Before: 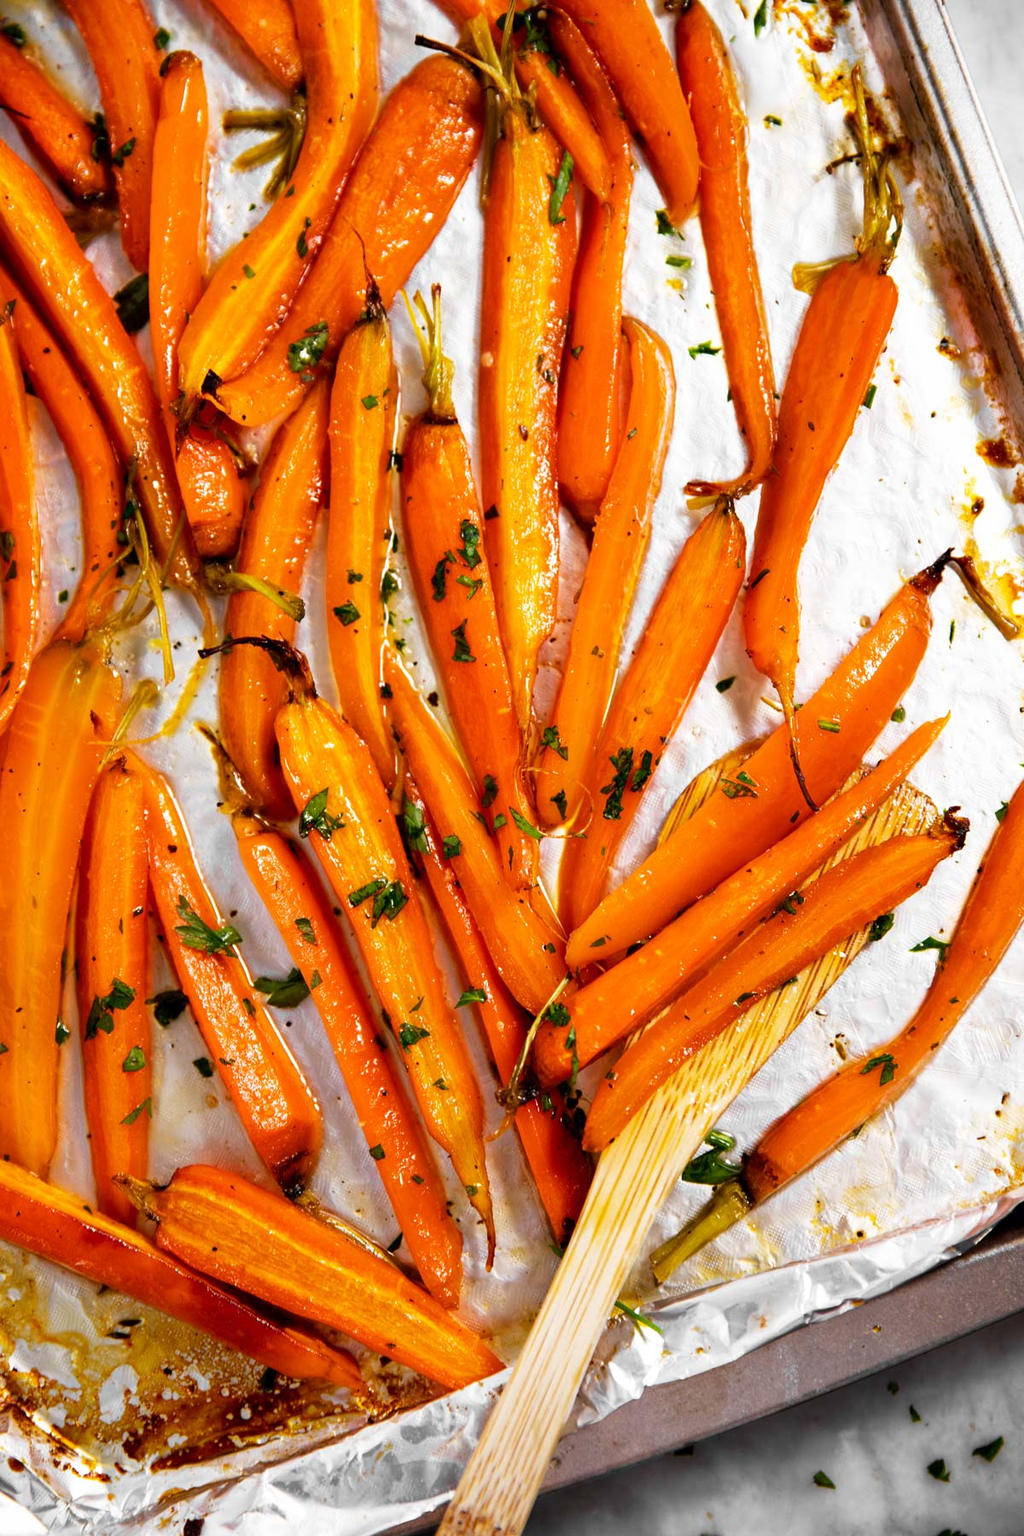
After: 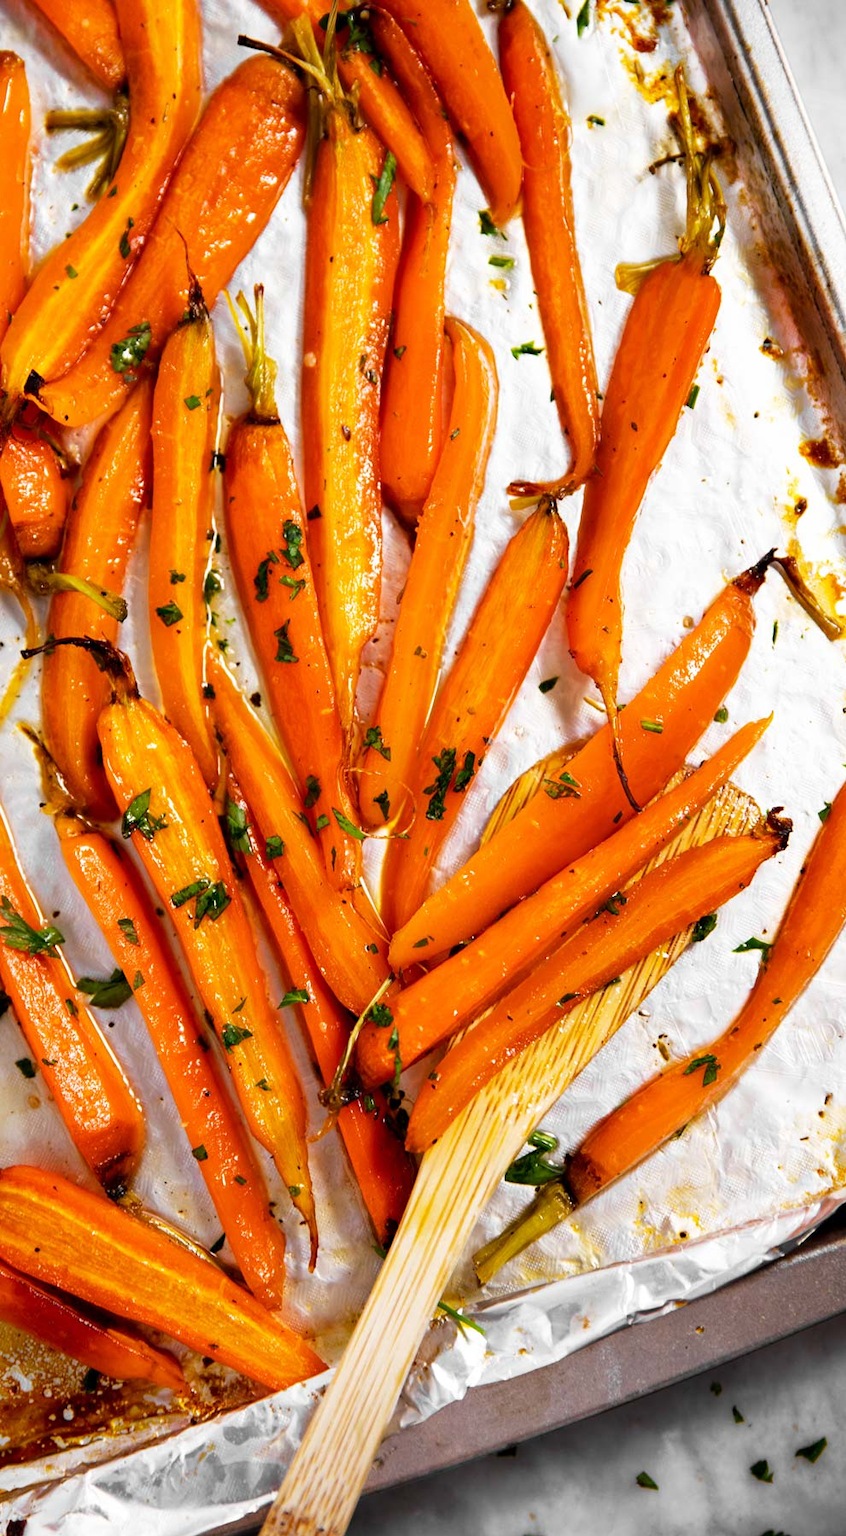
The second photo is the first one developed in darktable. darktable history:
crop: left 17.37%, bottom 0.047%
